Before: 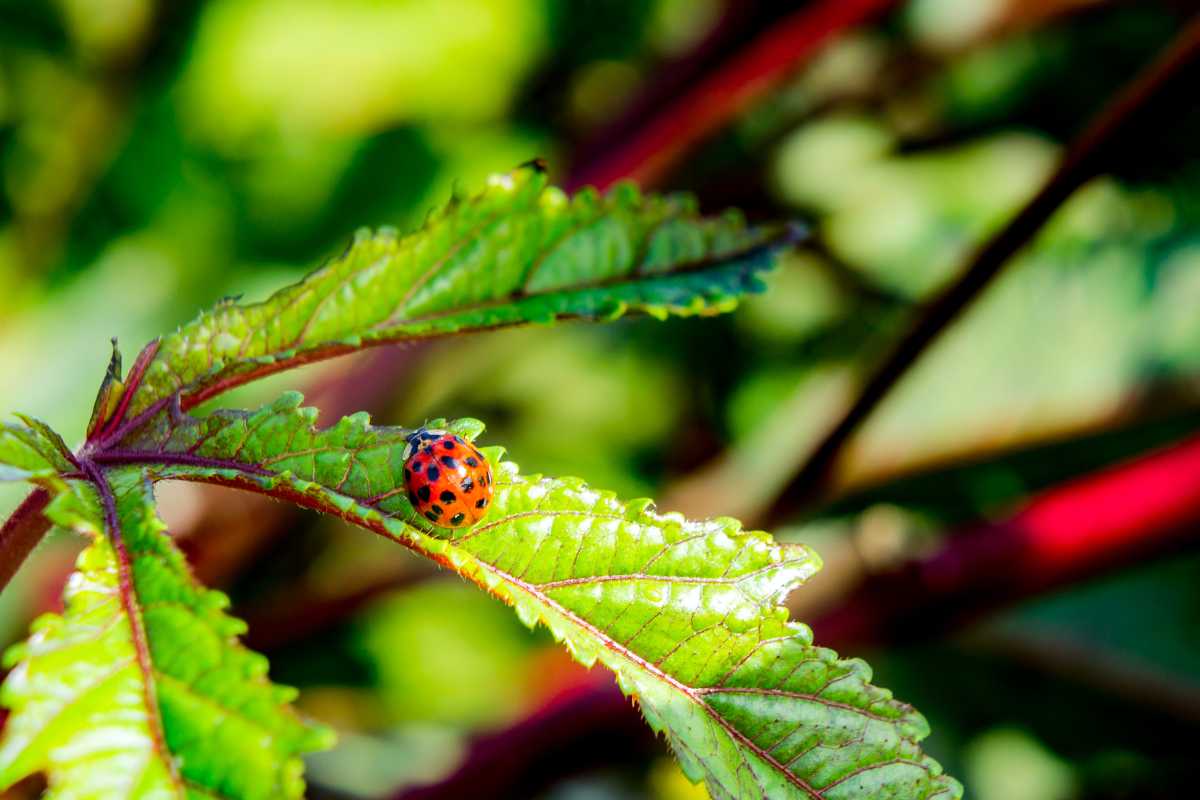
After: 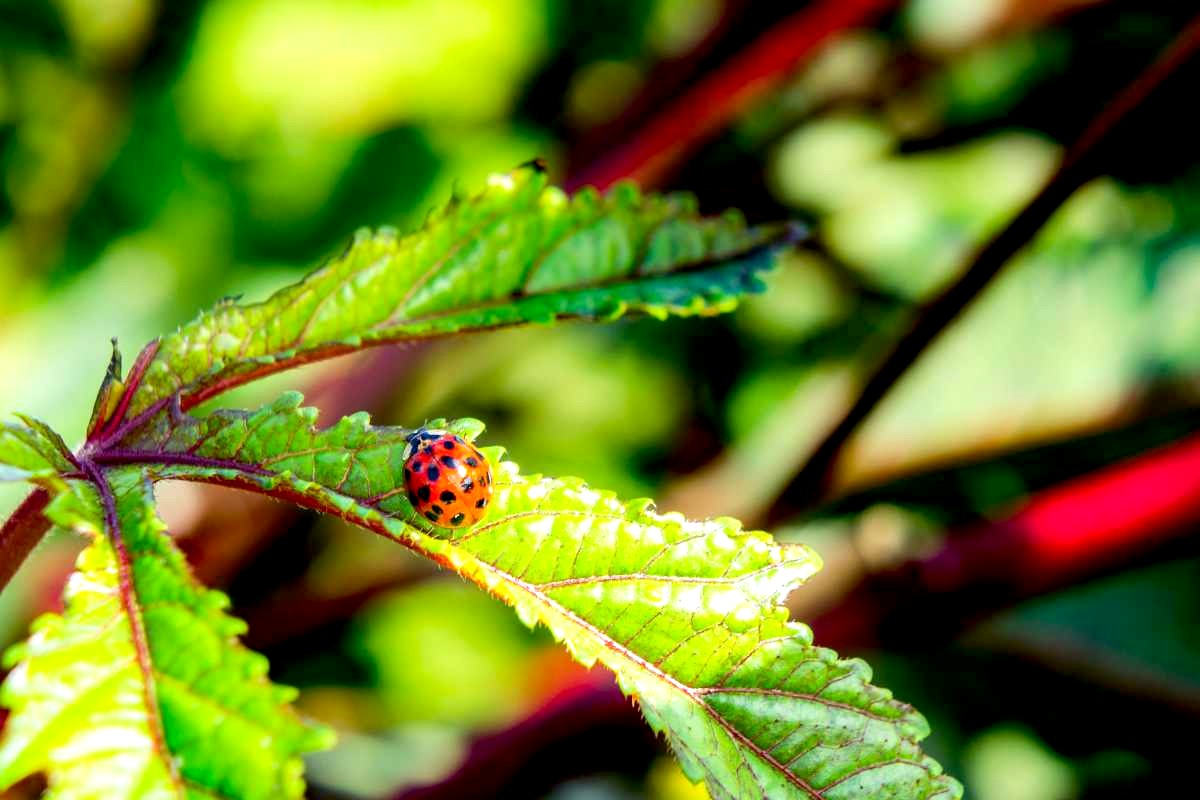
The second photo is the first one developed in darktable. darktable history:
exposure: black level correction 0.005, exposure 0.42 EV, compensate highlight preservation false
